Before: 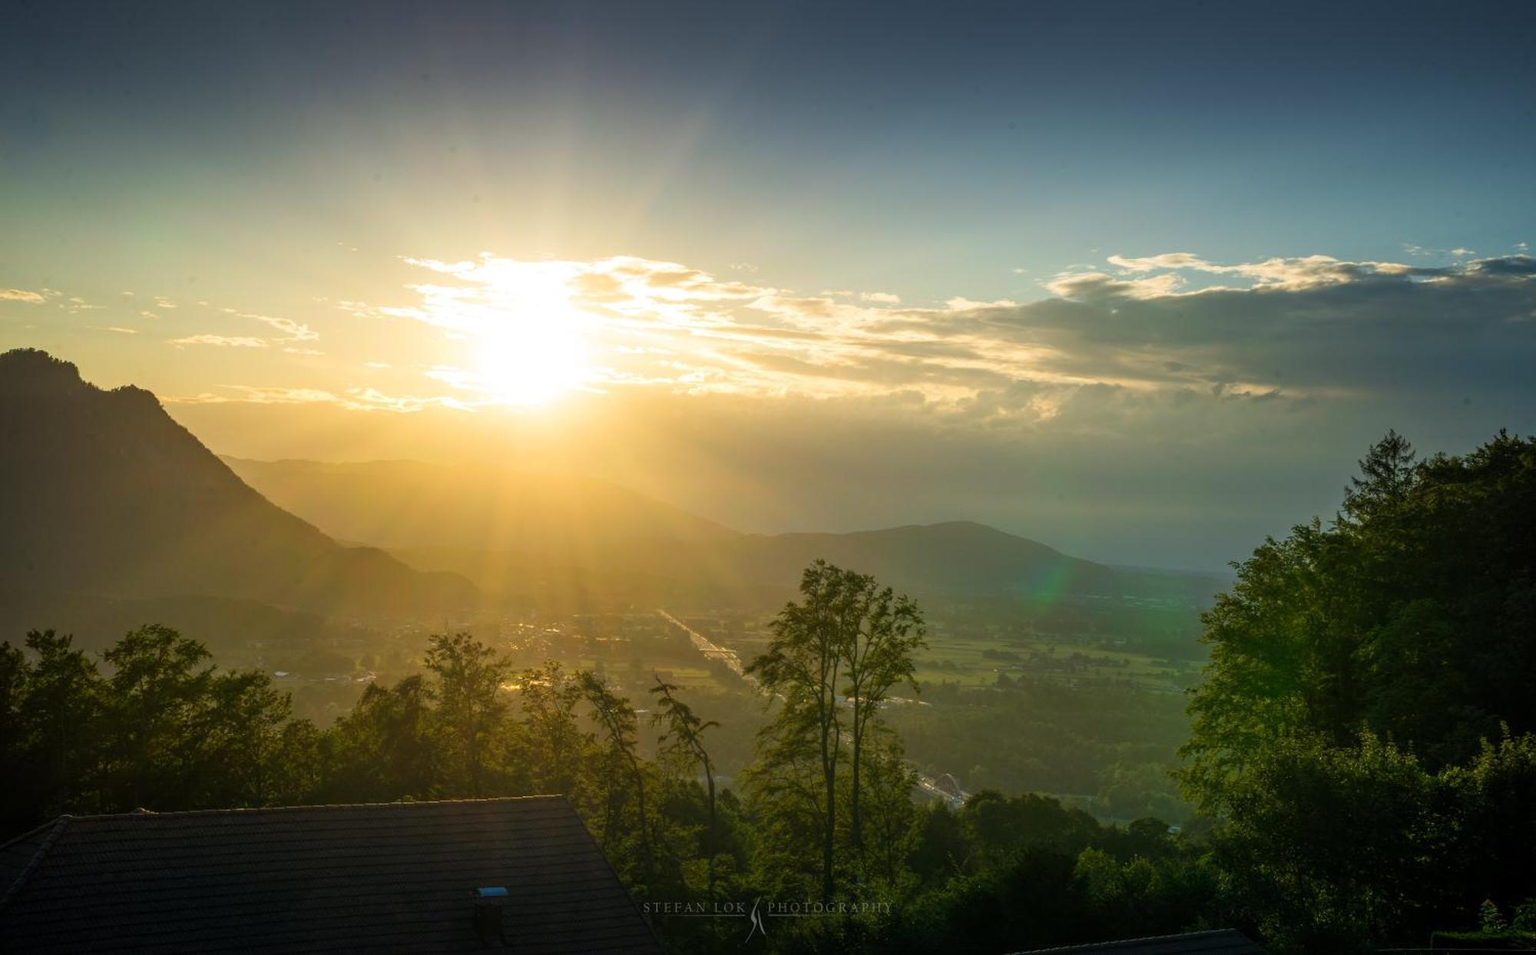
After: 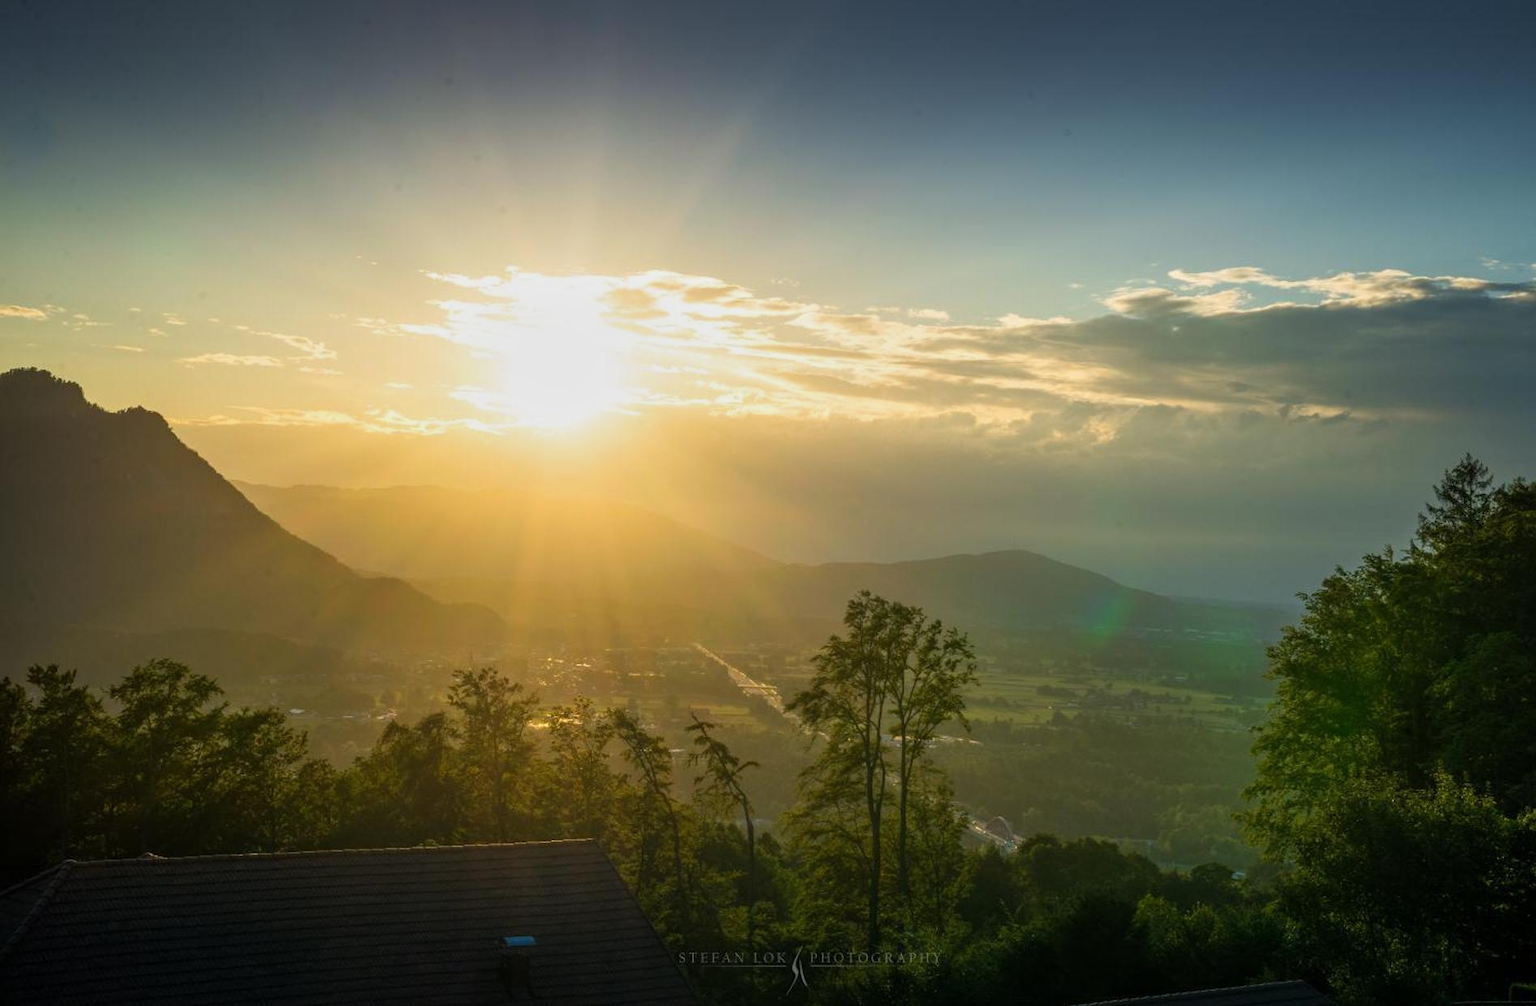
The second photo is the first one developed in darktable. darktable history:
tone equalizer: -8 EV -0.002 EV, -7 EV 0.005 EV, -6 EV -0.009 EV, -5 EV 0.011 EV, -4 EV -0.012 EV, -3 EV 0.007 EV, -2 EV -0.062 EV, -1 EV -0.293 EV, +0 EV -0.582 EV, smoothing diameter 2%, edges refinement/feathering 20, mask exposure compensation -1.57 EV, filter diffusion 5
crop and rotate: right 5.167%
